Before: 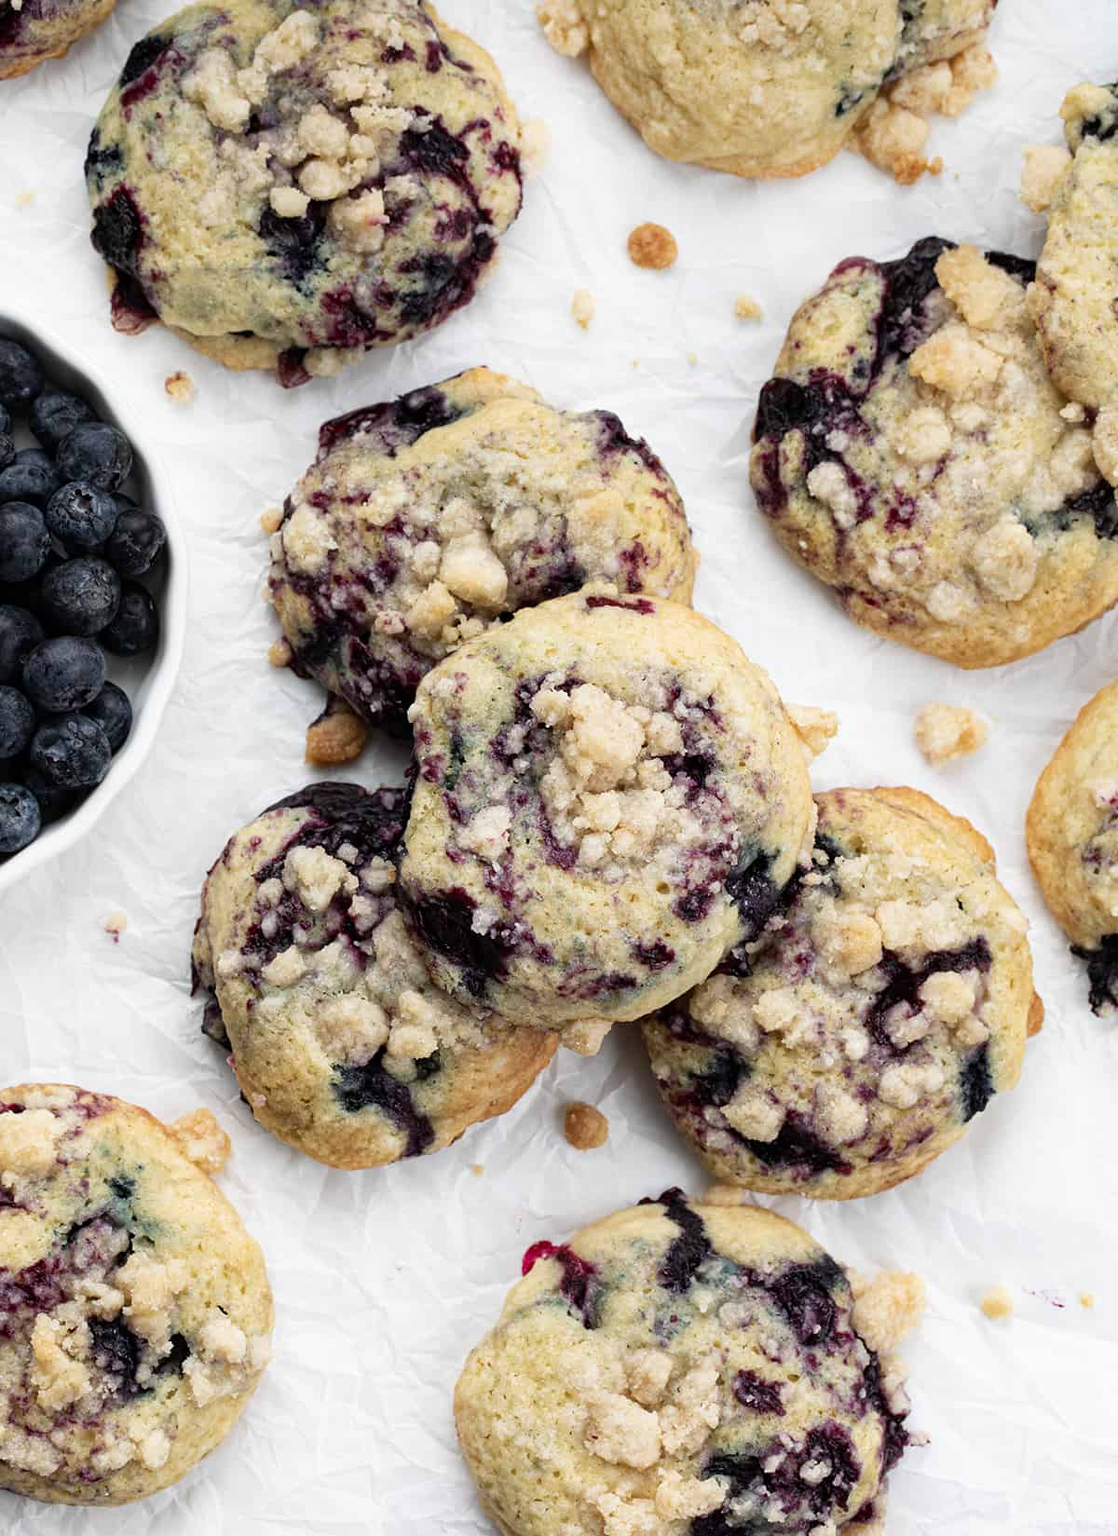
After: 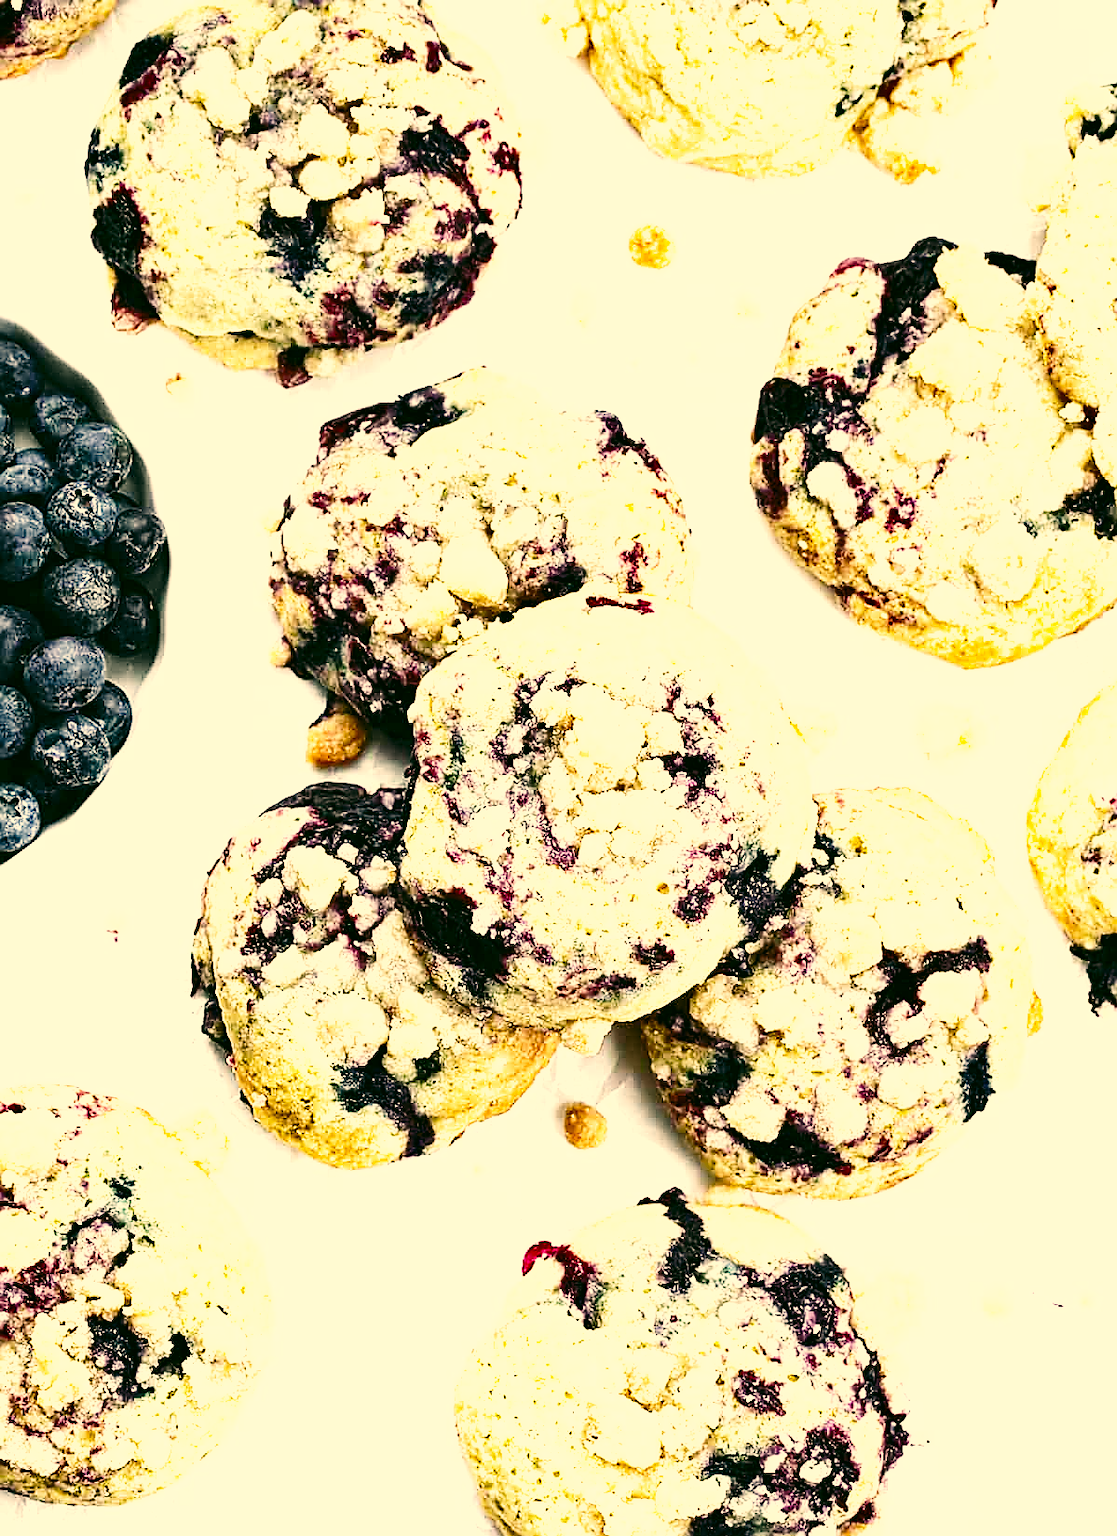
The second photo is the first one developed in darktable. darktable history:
tone equalizer: -8 EV -0.417 EV, -7 EV -0.389 EV, -6 EV -0.333 EV, -5 EV -0.222 EV, -3 EV 0.222 EV, -2 EV 0.333 EV, -1 EV 0.389 EV, +0 EV 0.417 EV, edges refinement/feathering 500, mask exposure compensation -1.57 EV, preserve details no
sharpen: radius 1.4, amount 1.25, threshold 0.7
exposure: black level correction 0, exposure 0.95 EV, compensate exposure bias true, compensate highlight preservation false
base curve: curves: ch0 [(0, 0) (0.028, 0.03) (0.121, 0.232) (0.46, 0.748) (0.859, 0.968) (1, 1)], preserve colors none
color correction: highlights a* 5.3, highlights b* 24.26, shadows a* -15.58, shadows b* 4.02
shadows and highlights: low approximation 0.01, soften with gaussian
white balance: red 1.004, blue 1.024
